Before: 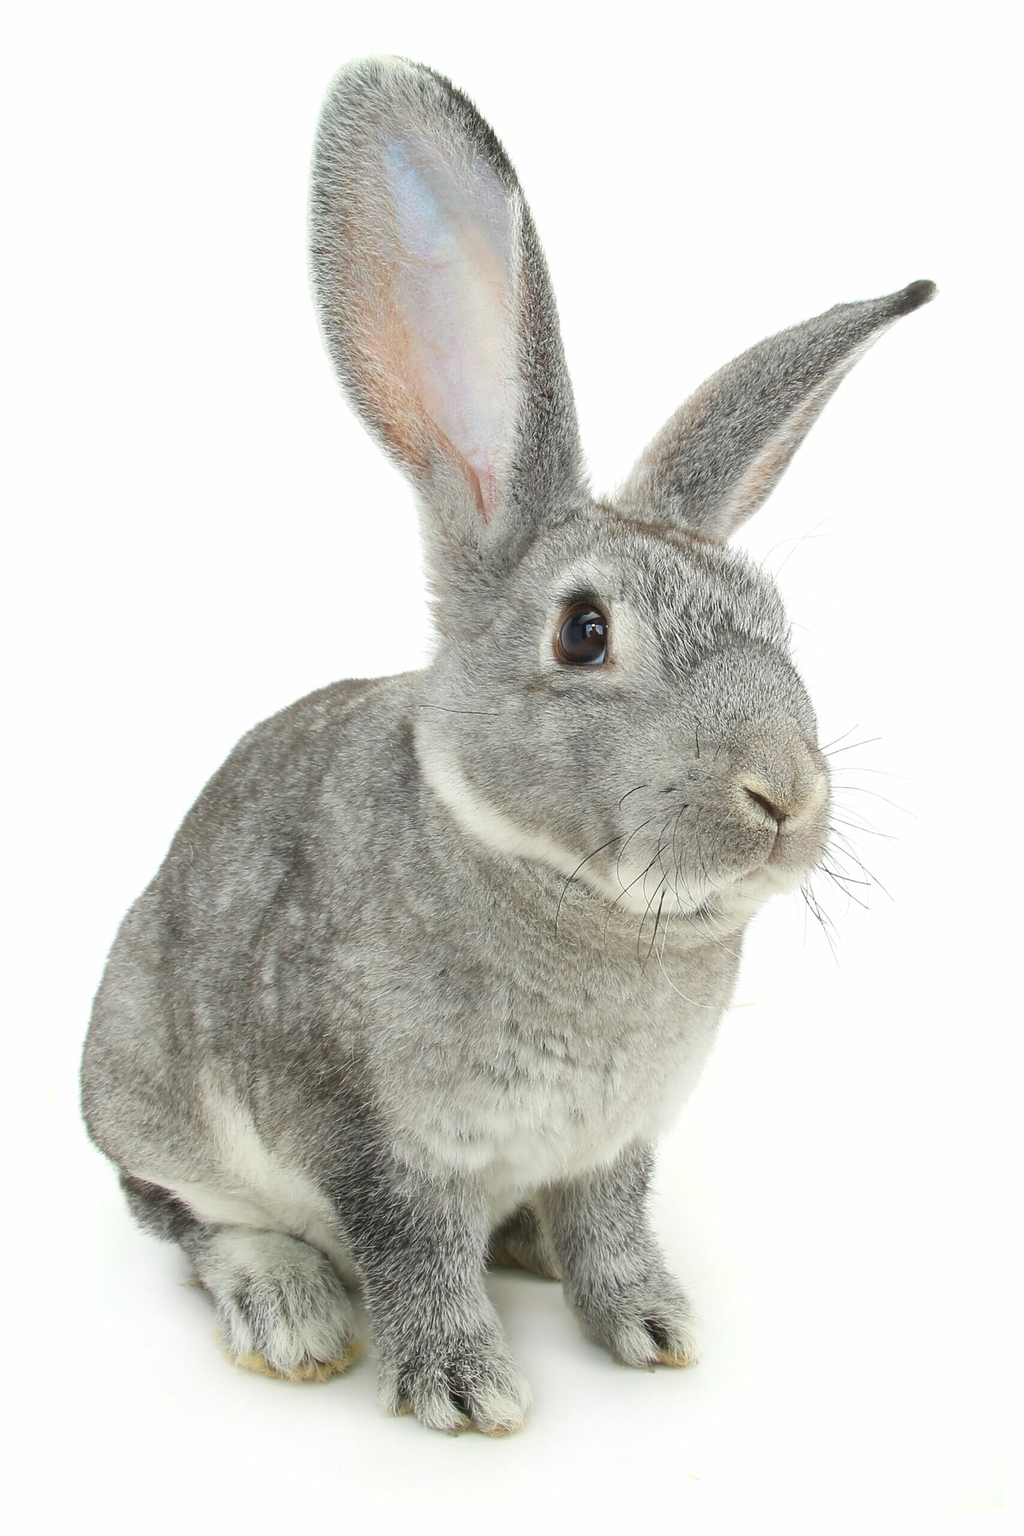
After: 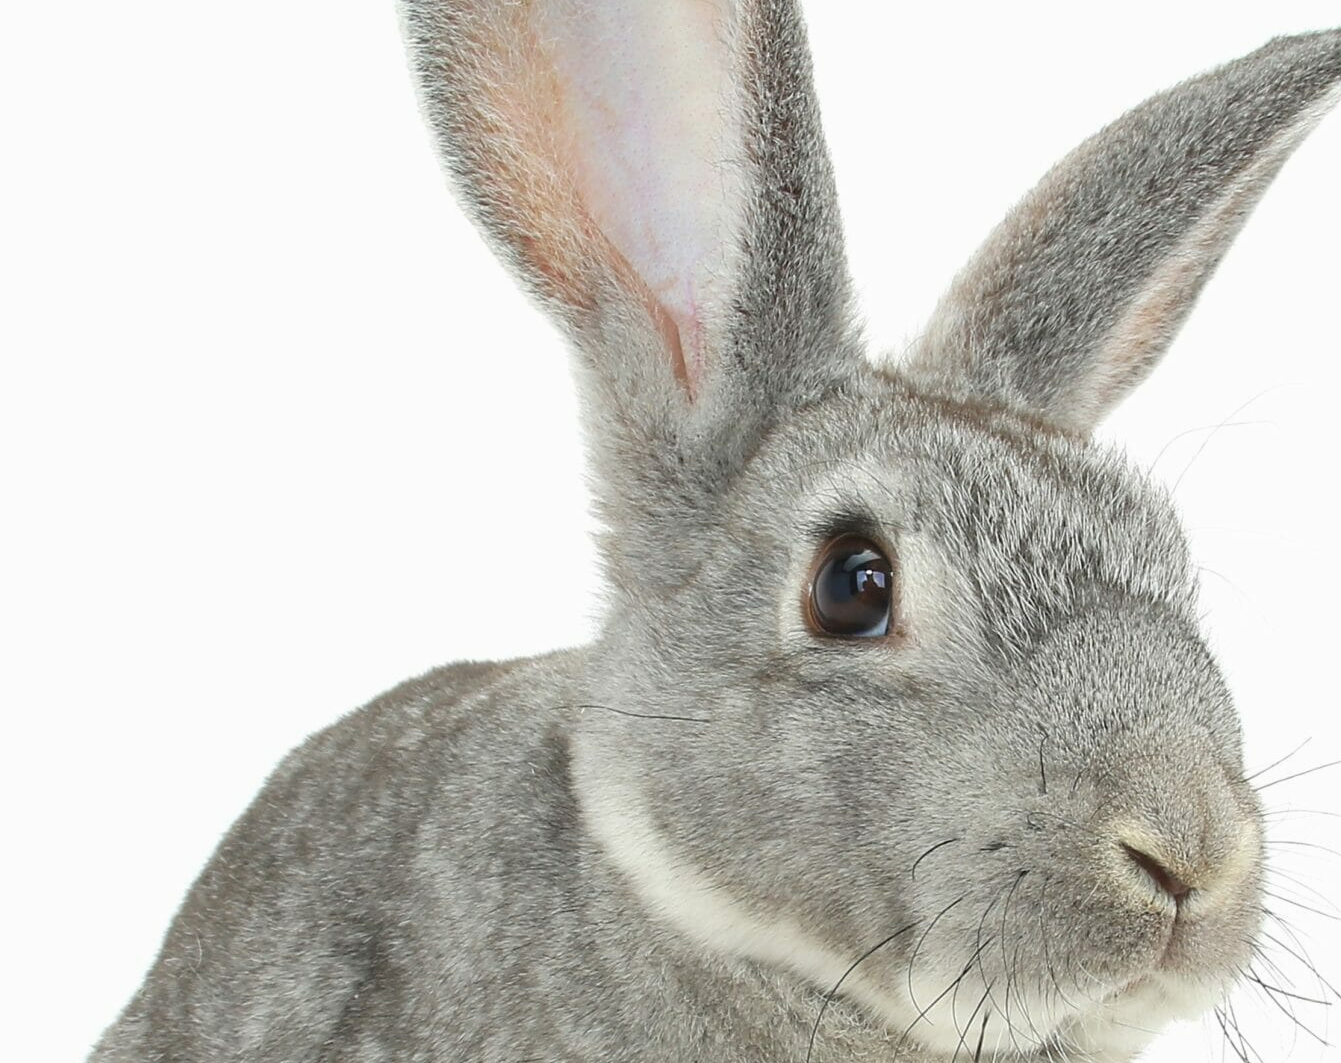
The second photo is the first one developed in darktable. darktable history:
crop: left 7.036%, top 18.398%, right 14.379%, bottom 40.043%
exposure: exposure -0.041 EV, compensate highlight preservation false
